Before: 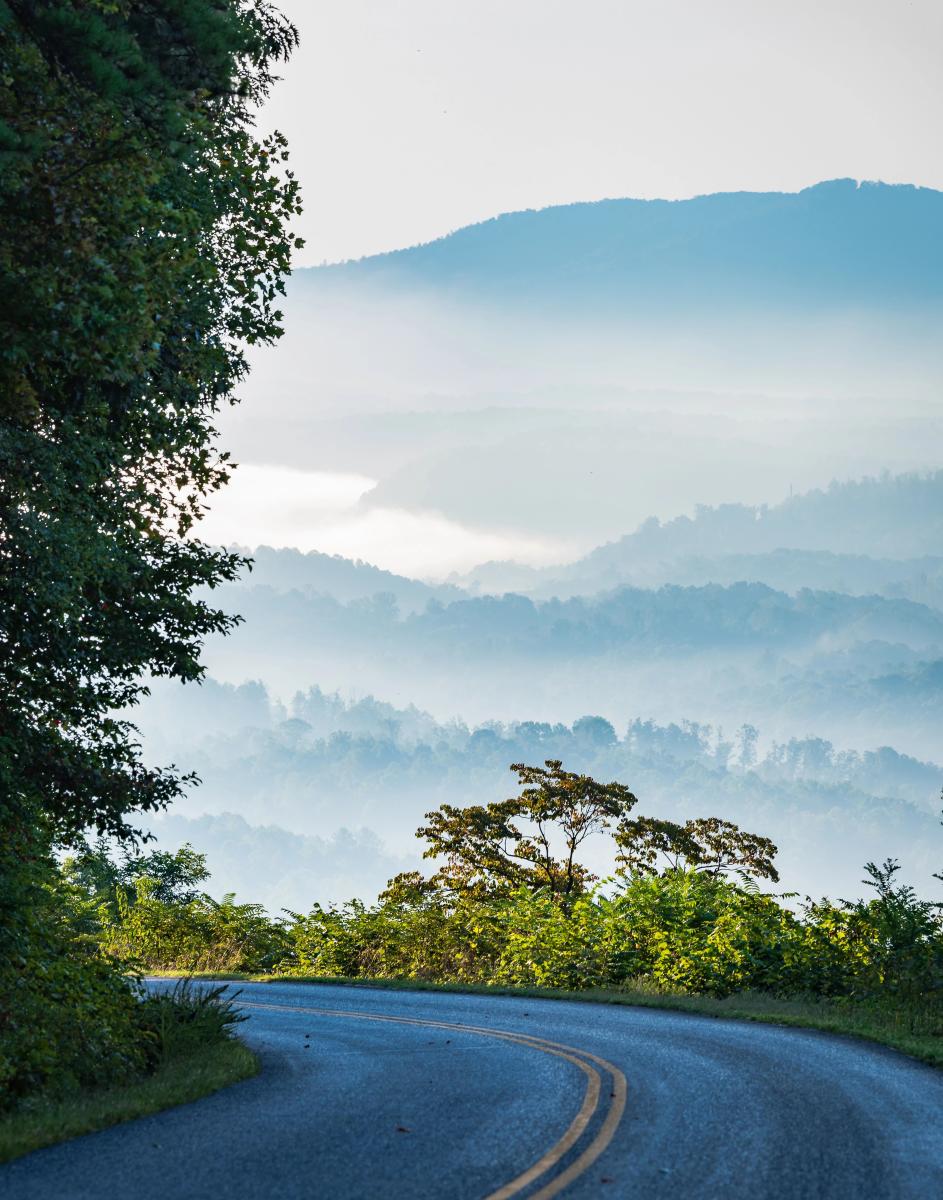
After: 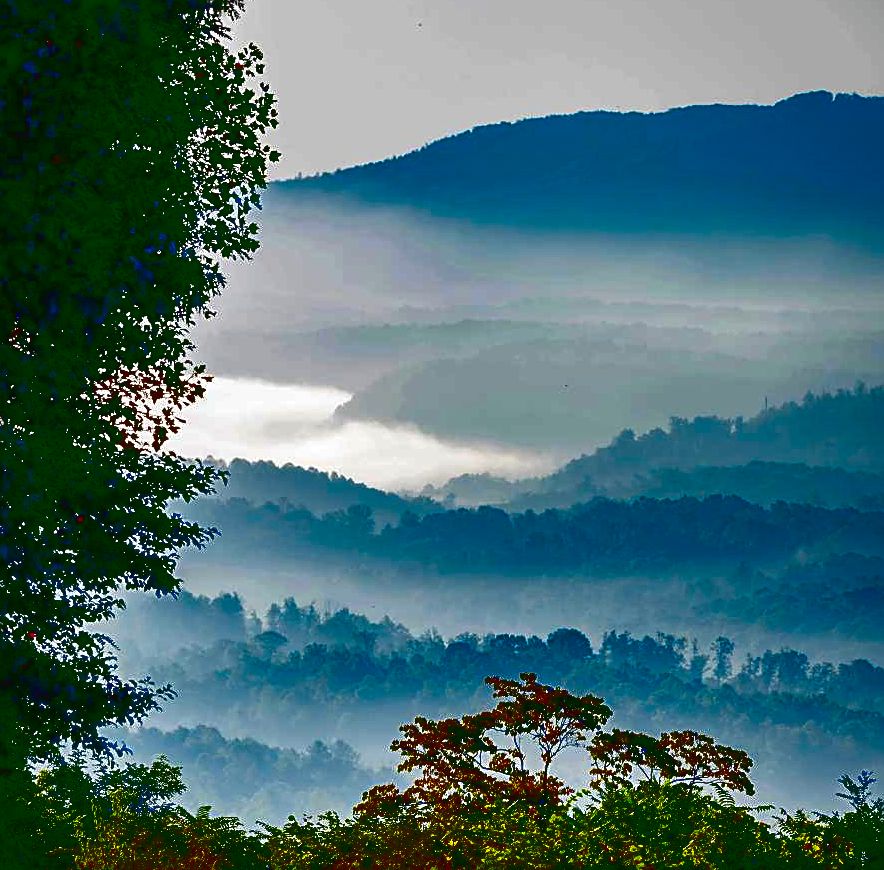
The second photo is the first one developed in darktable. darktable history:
tone curve: curves: ch0 [(0, 0.032) (0.181, 0.156) (0.751, 0.762) (1, 1)], color space Lab, linked channels, preserve colors none
contrast brightness saturation: brightness -1, saturation 1
sharpen: on, module defaults
haze removal: strength 0.29, distance 0.25, compatibility mode true, adaptive false
crop: left 2.737%, top 7.287%, right 3.421%, bottom 20.179%
